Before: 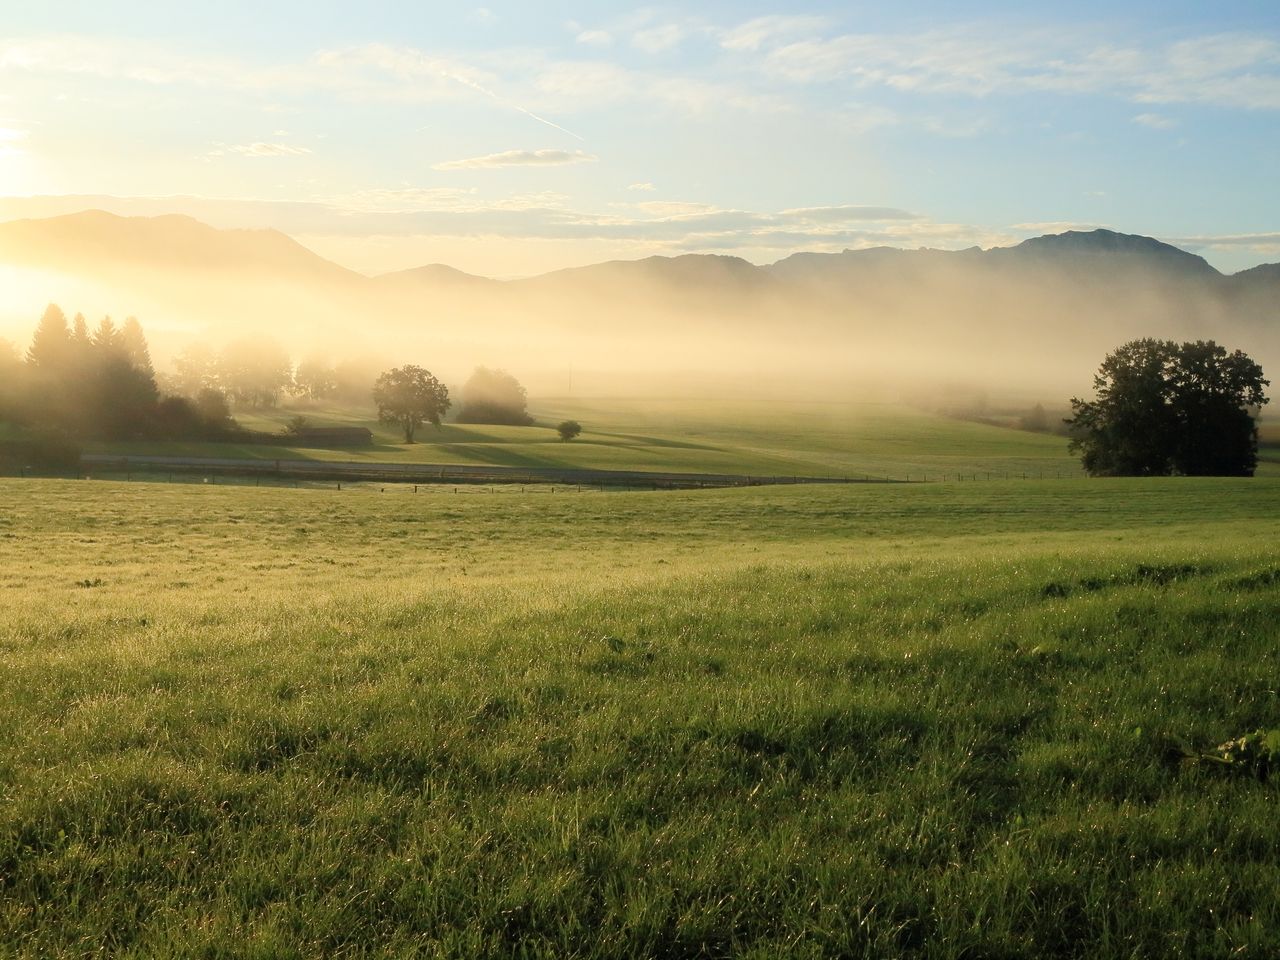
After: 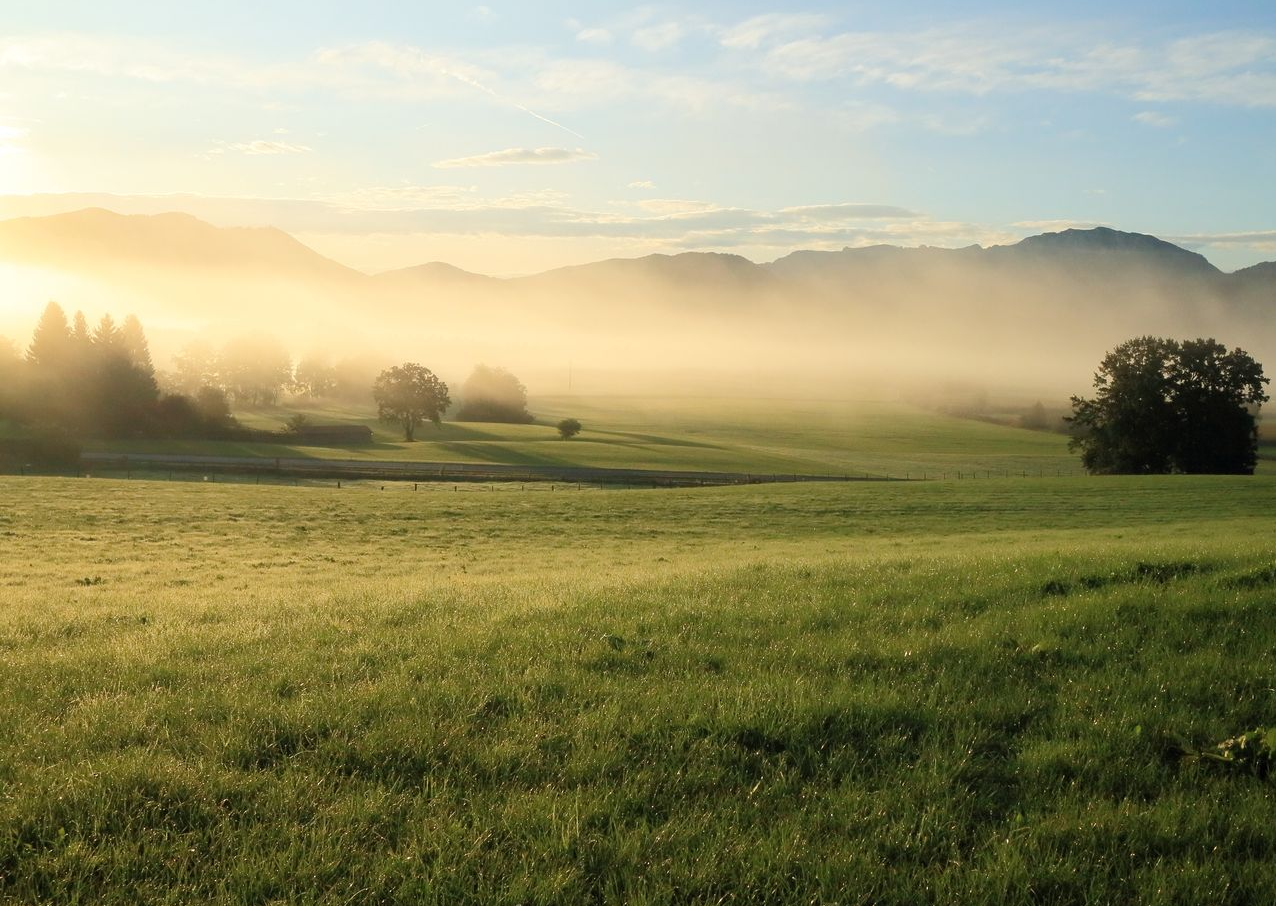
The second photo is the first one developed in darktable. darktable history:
crop: top 0.312%, right 0.258%, bottom 5.055%
